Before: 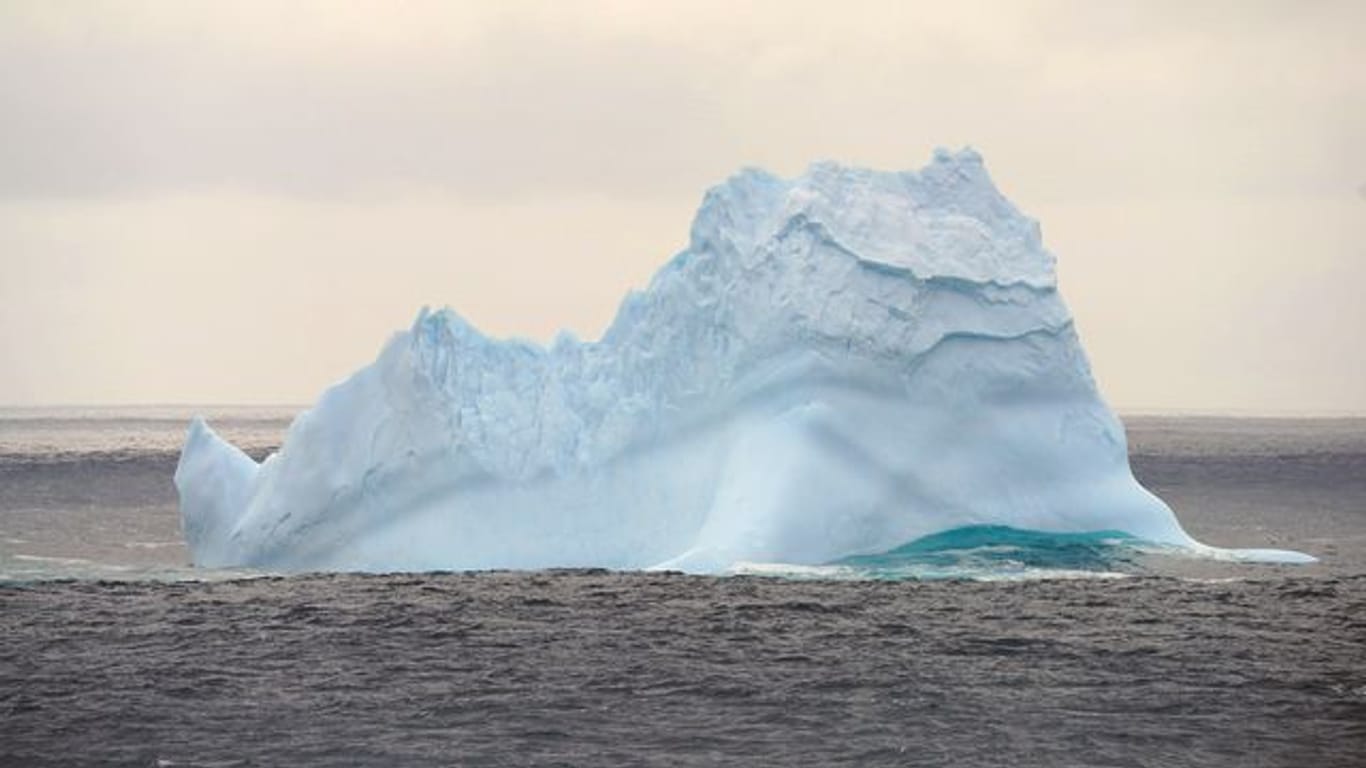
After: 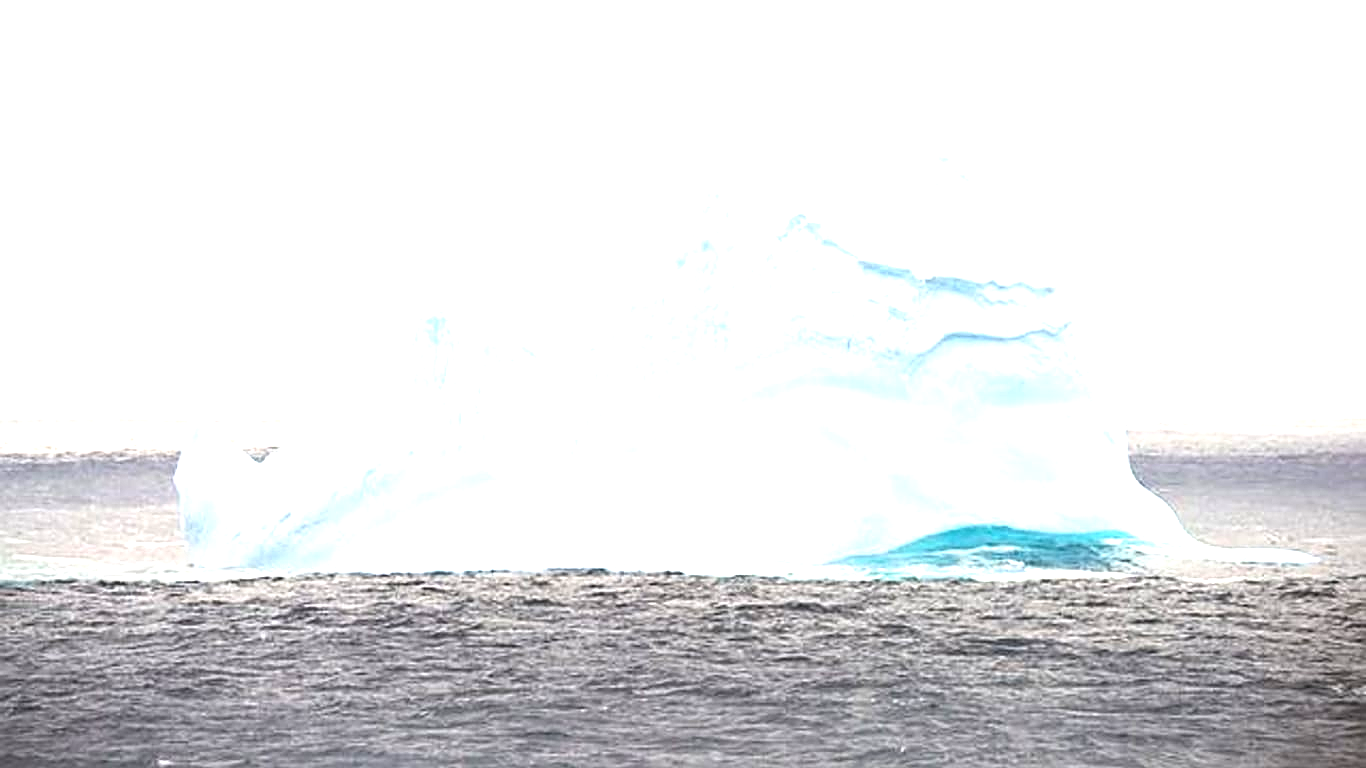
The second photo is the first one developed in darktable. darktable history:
tone equalizer: -8 EV -0.783 EV, -7 EV -0.727 EV, -6 EV -0.562 EV, -5 EV -0.373 EV, -3 EV 0.365 EV, -2 EV 0.6 EV, -1 EV 0.688 EV, +0 EV 0.771 EV
sharpen: on, module defaults
exposure: black level correction -0.001, exposure 0.907 EV, compensate highlight preservation false
